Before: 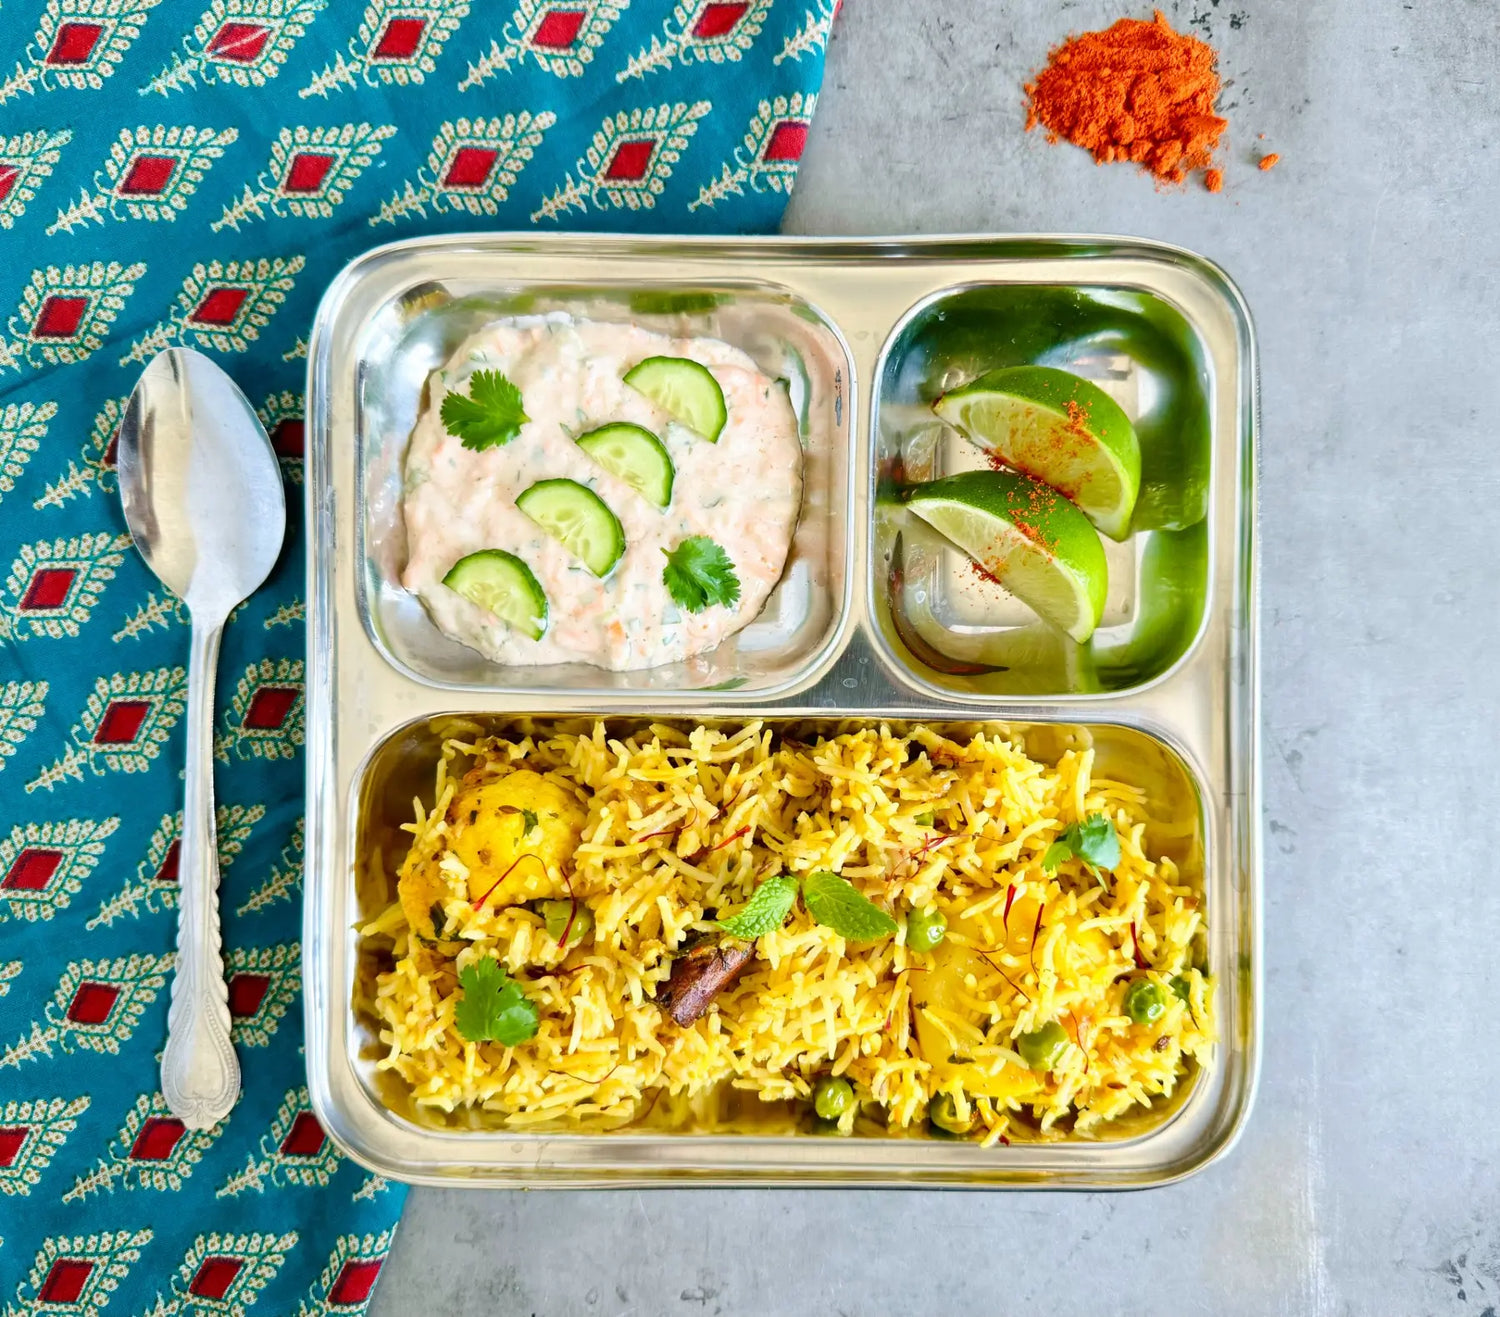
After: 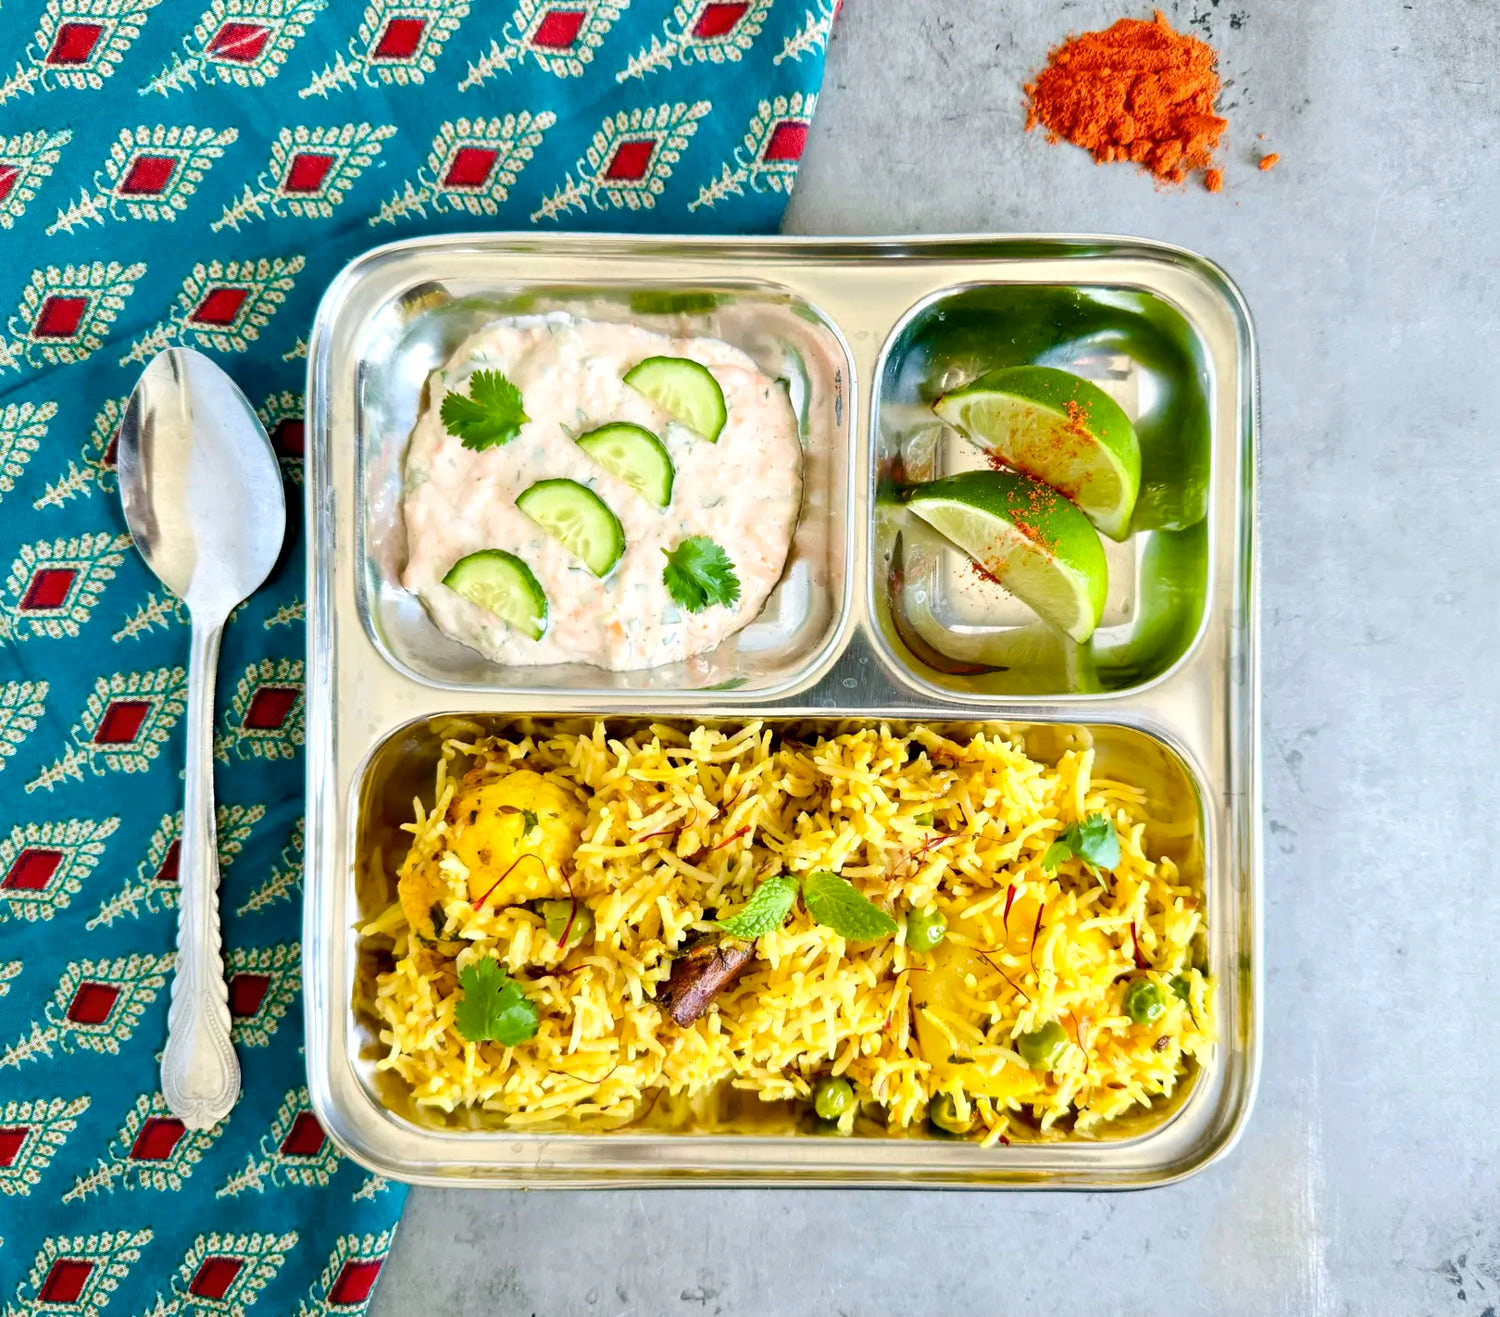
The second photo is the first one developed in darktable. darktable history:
exposure: black level correction 0.005, exposure 0.001 EV, compensate highlight preservation false
color balance rgb: shadows lift › luminance -10%, highlights gain › luminance 10%, saturation formula JzAzBz (2021)
